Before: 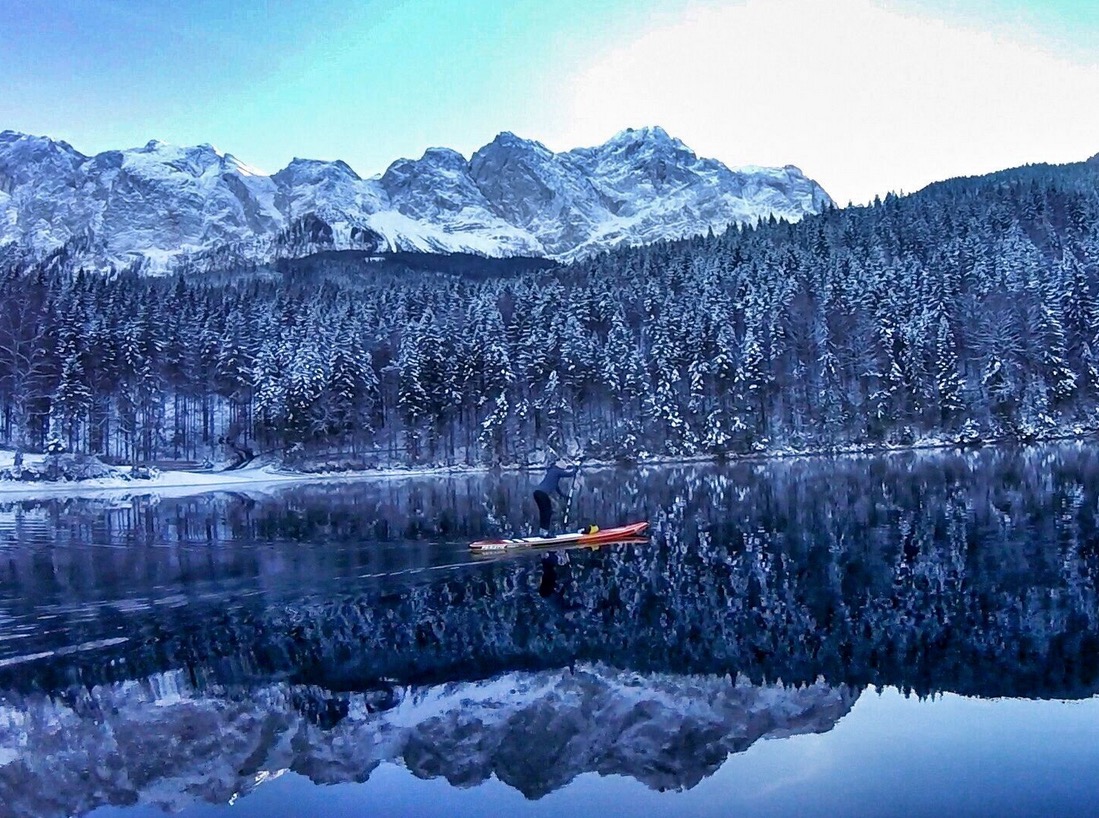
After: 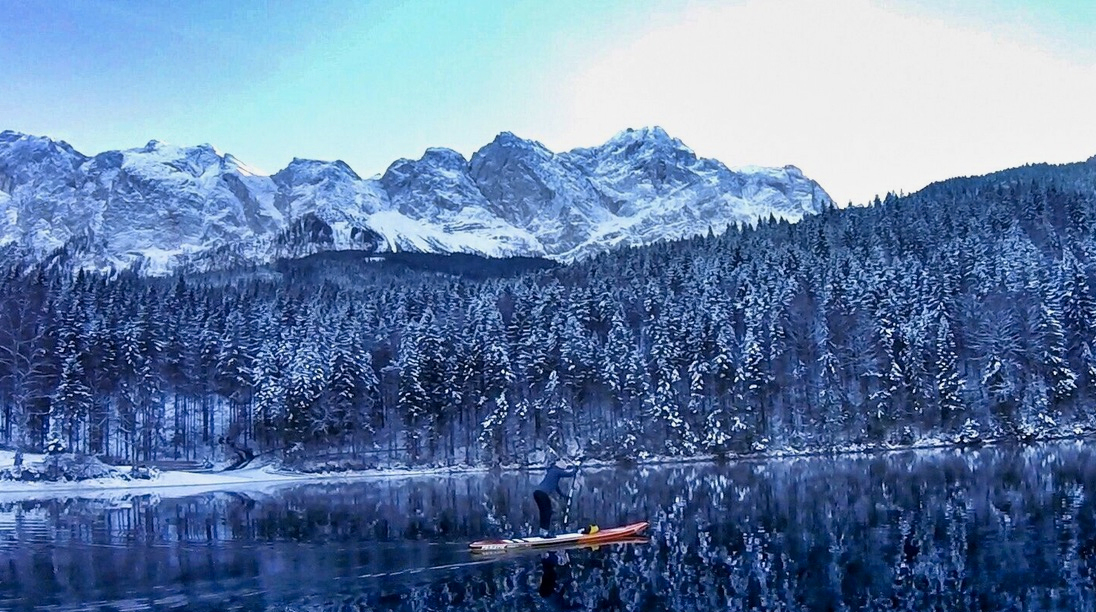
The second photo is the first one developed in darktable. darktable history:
crop: bottom 24.967%
filmic rgb: black relative exposure -16 EV, white relative exposure 2.93 EV, hardness 10.04, color science v6 (2022)
color contrast: green-magenta contrast 0.81
